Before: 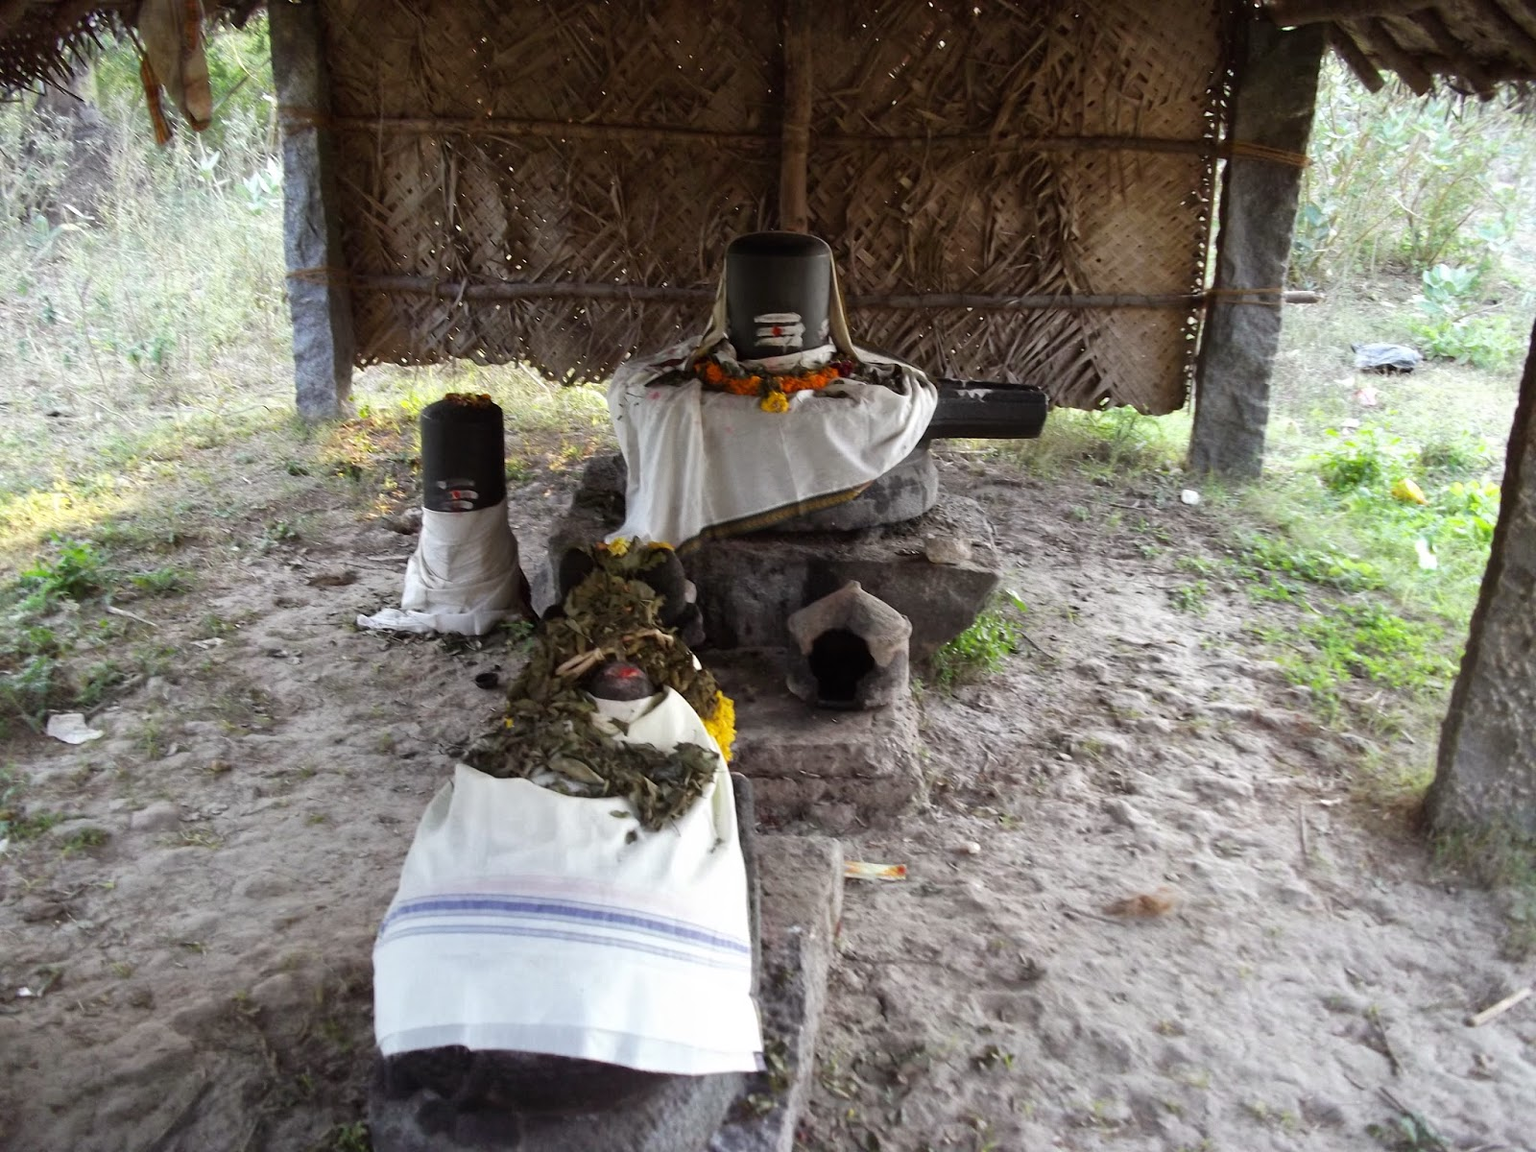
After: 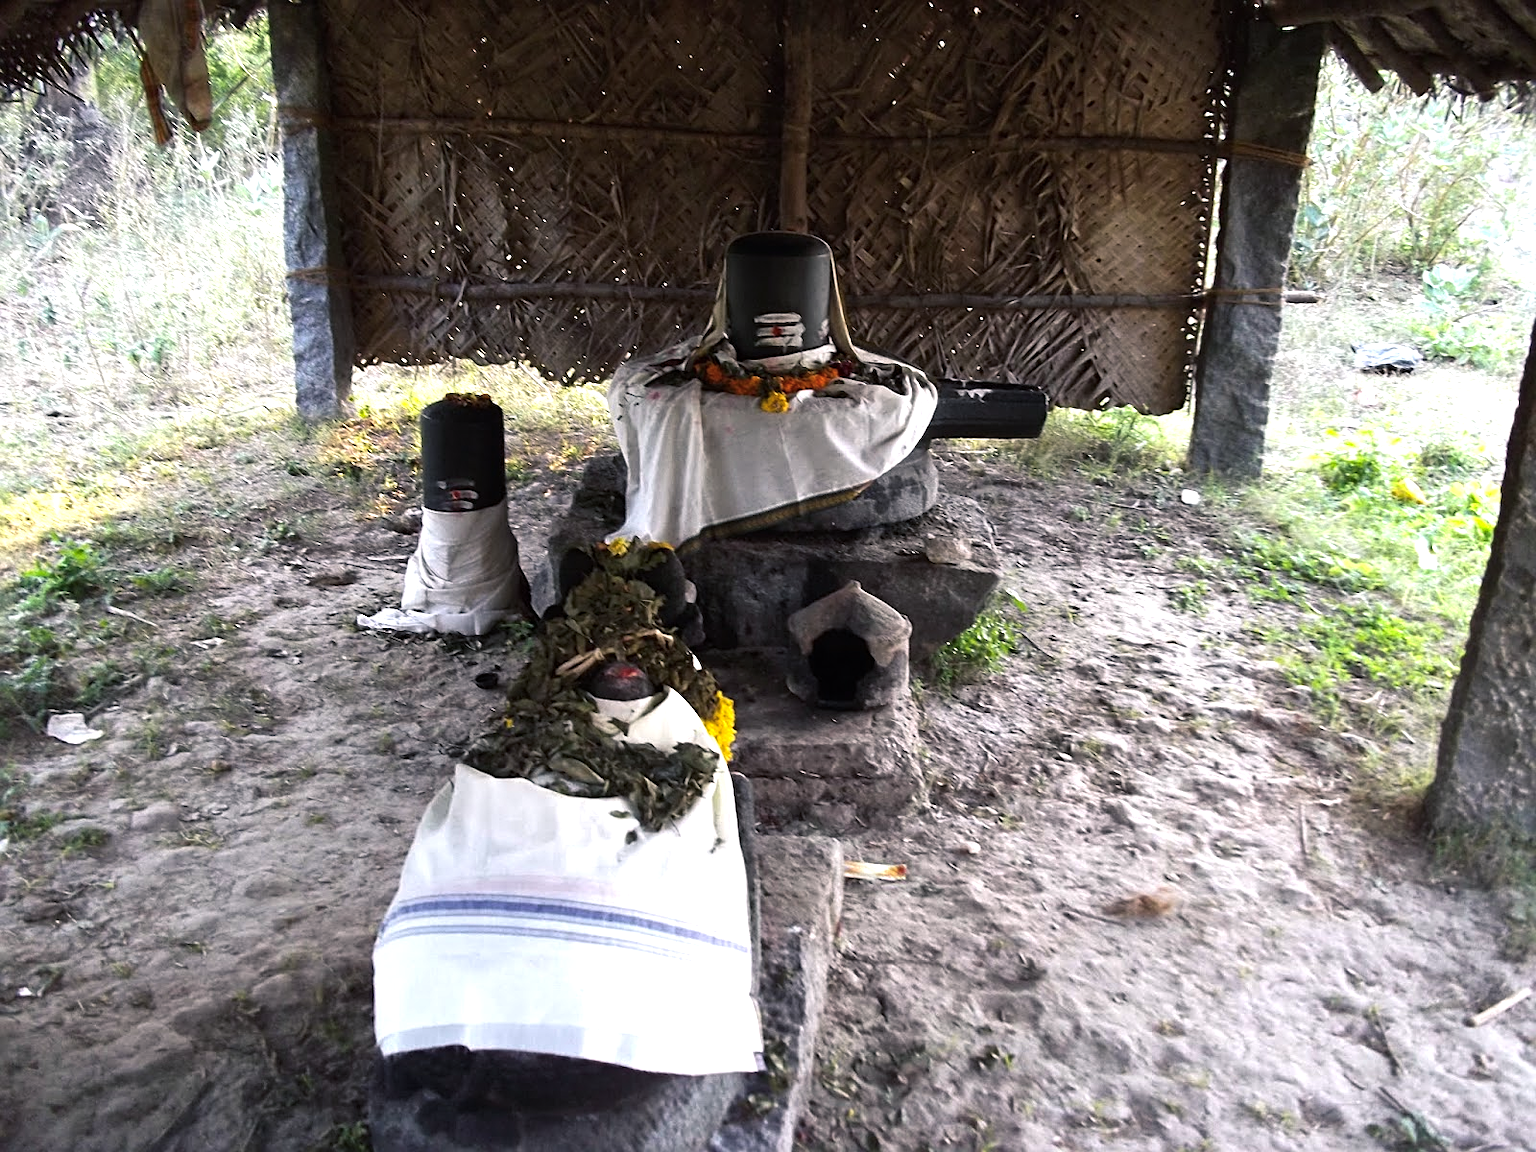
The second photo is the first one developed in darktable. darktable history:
sharpen: on, module defaults
color correction: highlights a* -0.133, highlights b* -5.73, shadows a* -0.13, shadows b* -0.12
color balance rgb: shadows lift › chroma 4.233%, shadows lift › hue 254.24°, highlights gain › chroma 1.388%, highlights gain › hue 51.86°, perceptual saturation grading › global saturation 0.053%, perceptual brilliance grading › global brilliance 15.127%, perceptual brilliance grading › shadows -34.775%, global vibrance 20%
tone equalizer: on, module defaults
